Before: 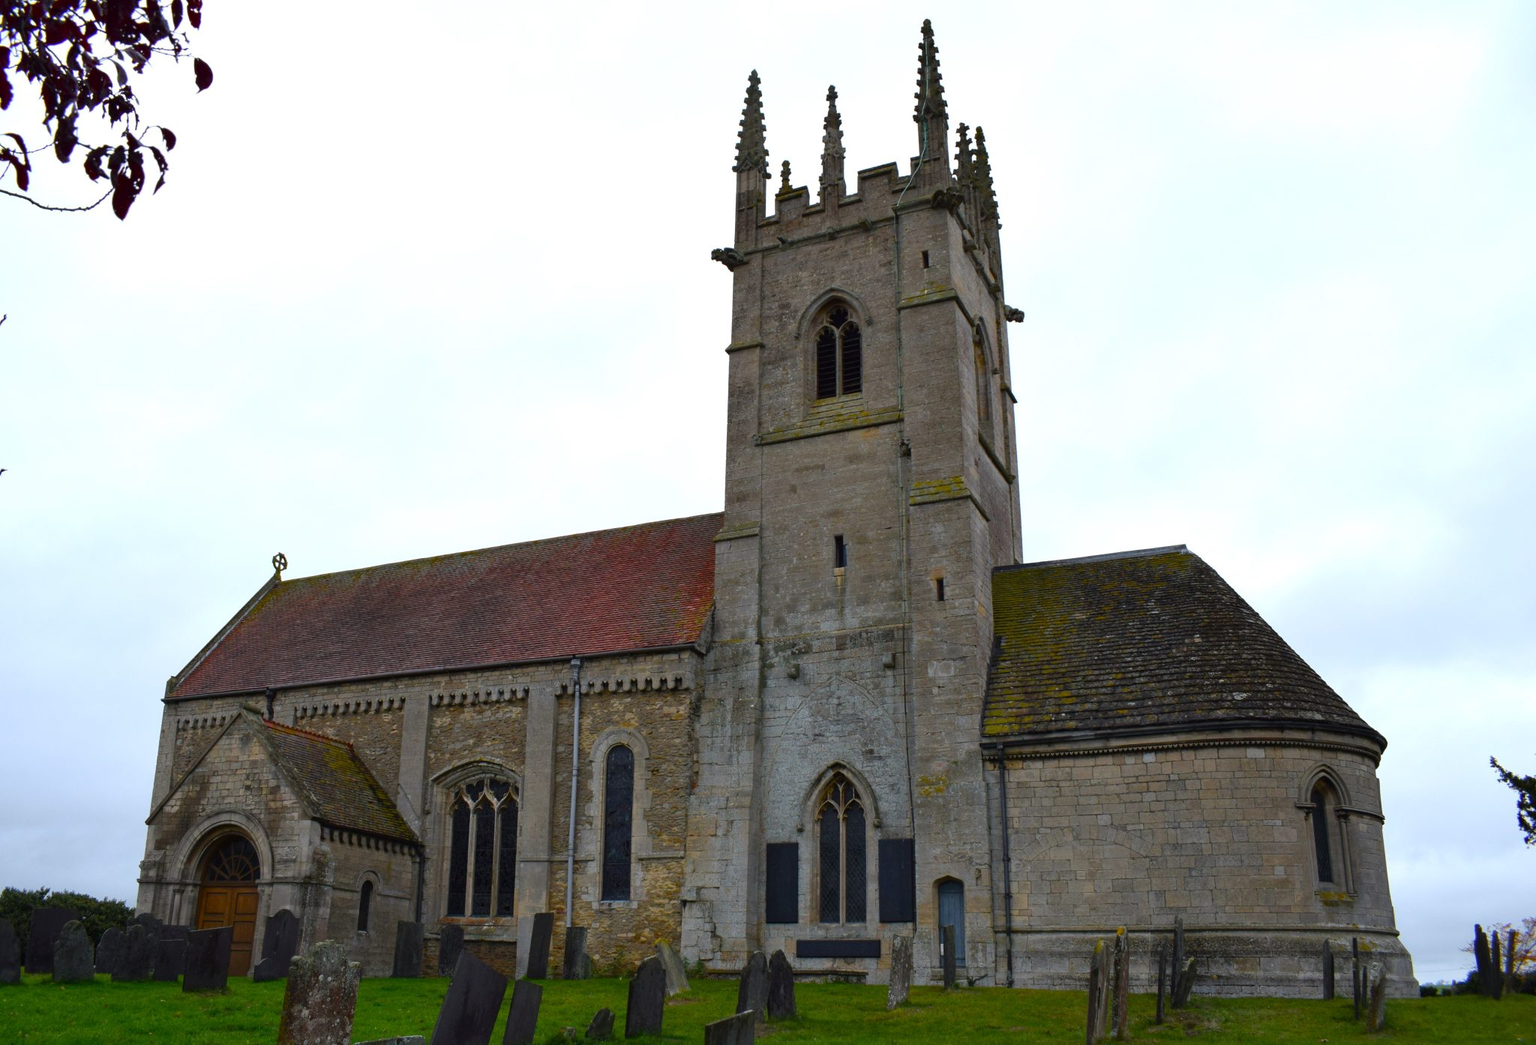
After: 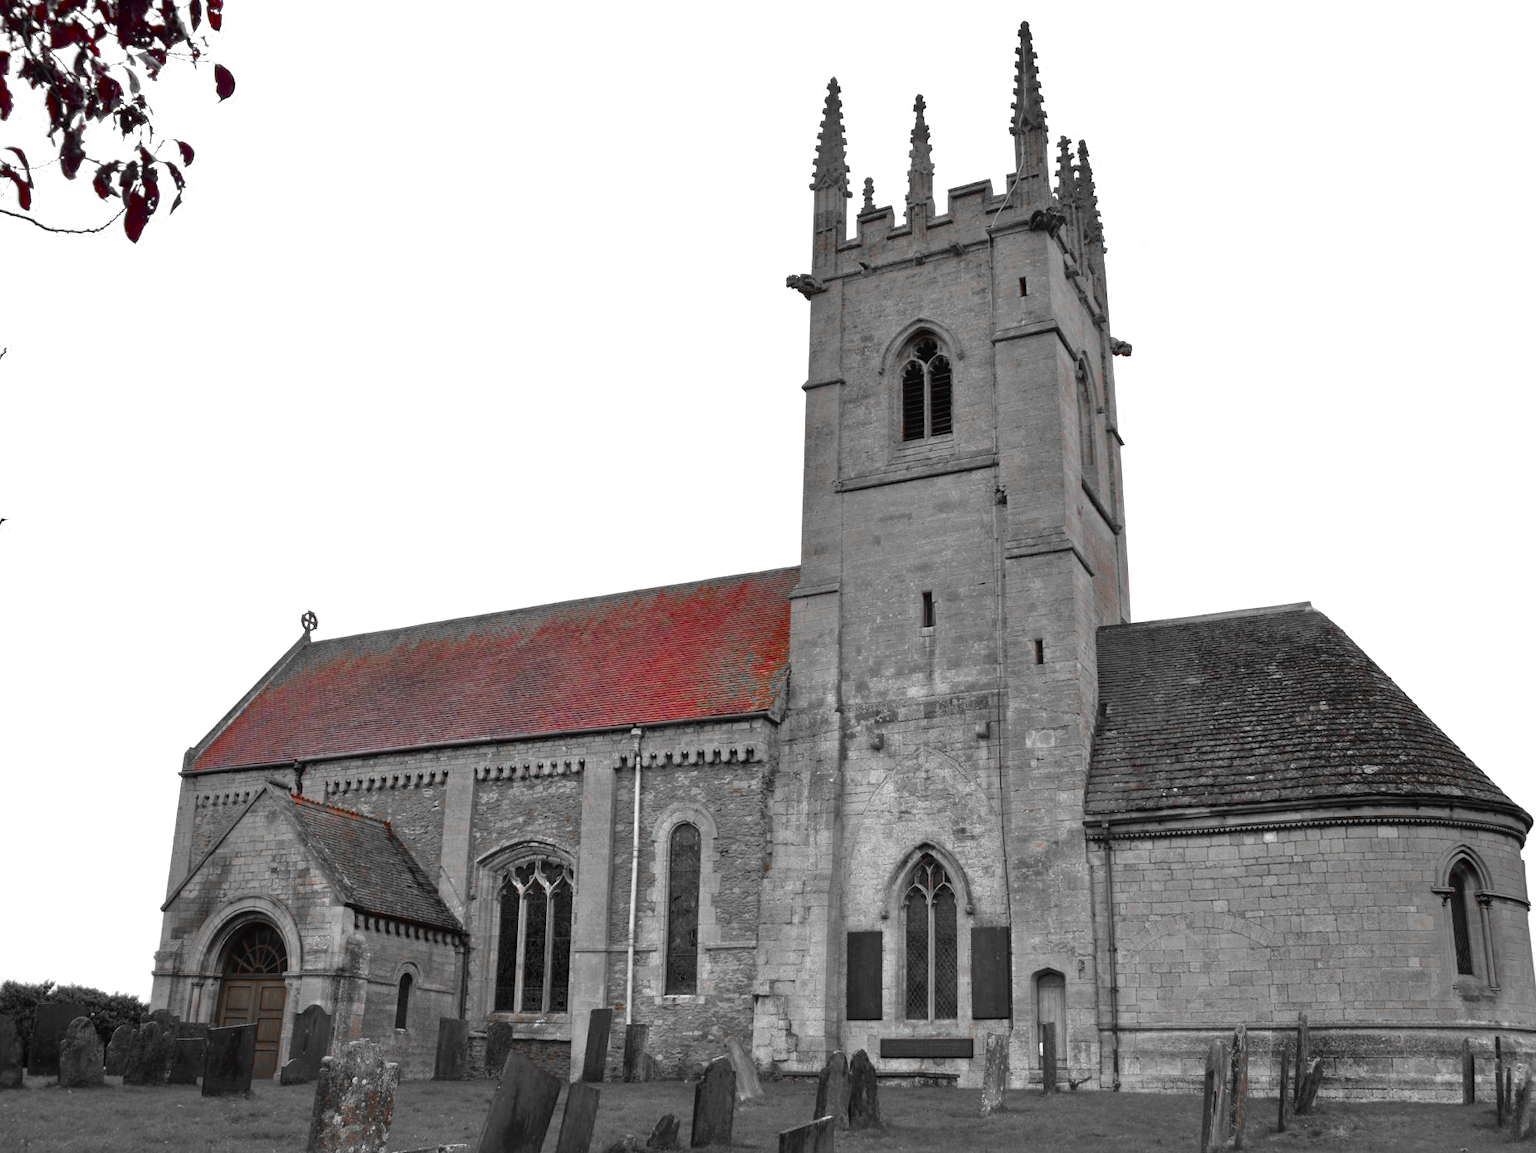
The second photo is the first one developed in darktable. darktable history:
crop: right 9.509%, bottom 0.031%
color zones: curves: ch0 [(0, 0.352) (0.143, 0.407) (0.286, 0.386) (0.429, 0.431) (0.571, 0.829) (0.714, 0.853) (0.857, 0.833) (1, 0.352)]; ch1 [(0, 0.604) (0.072, 0.726) (0.096, 0.608) (0.205, 0.007) (0.571, -0.006) (0.839, -0.013) (0.857, -0.012) (1, 0.604)]
tone equalizer: -7 EV 0.15 EV, -6 EV 0.6 EV, -5 EV 1.15 EV, -4 EV 1.33 EV, -3 EV 1.15 EV, -2 EV 0.6 EV, -1 EV 0.15 EV, mask exposure compensation -0.5 EV
